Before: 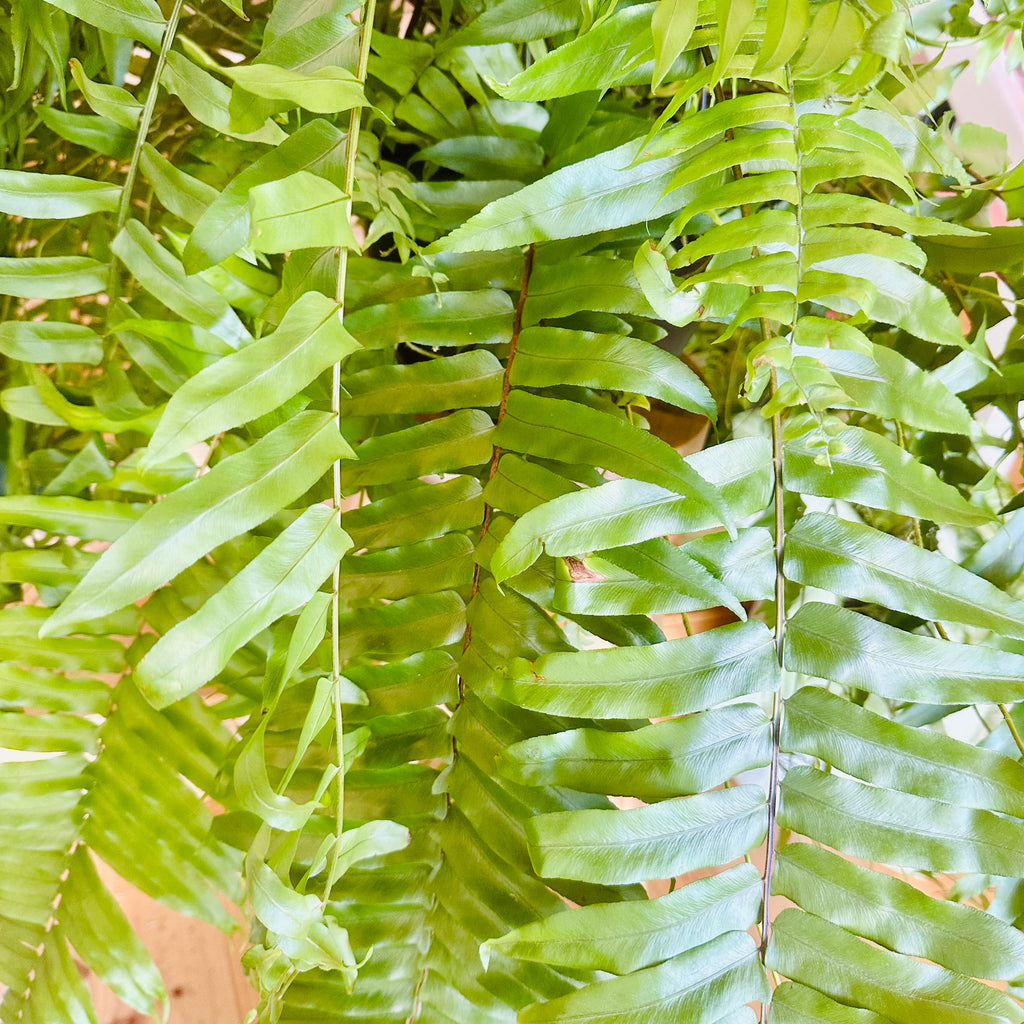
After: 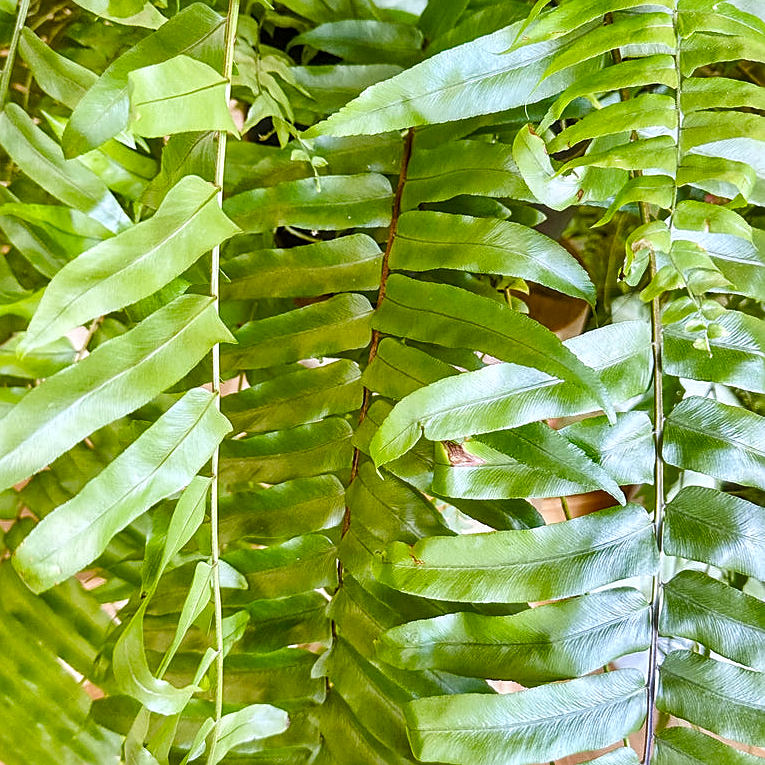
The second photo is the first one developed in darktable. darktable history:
sharpen: on, module defaults
crop and rotate: left 11.831%, top 11.346%, right 13.429%, bottom 13.899%
local contrast: on, module defaults
shadows and highlights: radius 171.16, shadows 27, white point adjustment 3.13, highlights -67.95, soften with gaussian
white balance: red 0.976, blue 1.04
